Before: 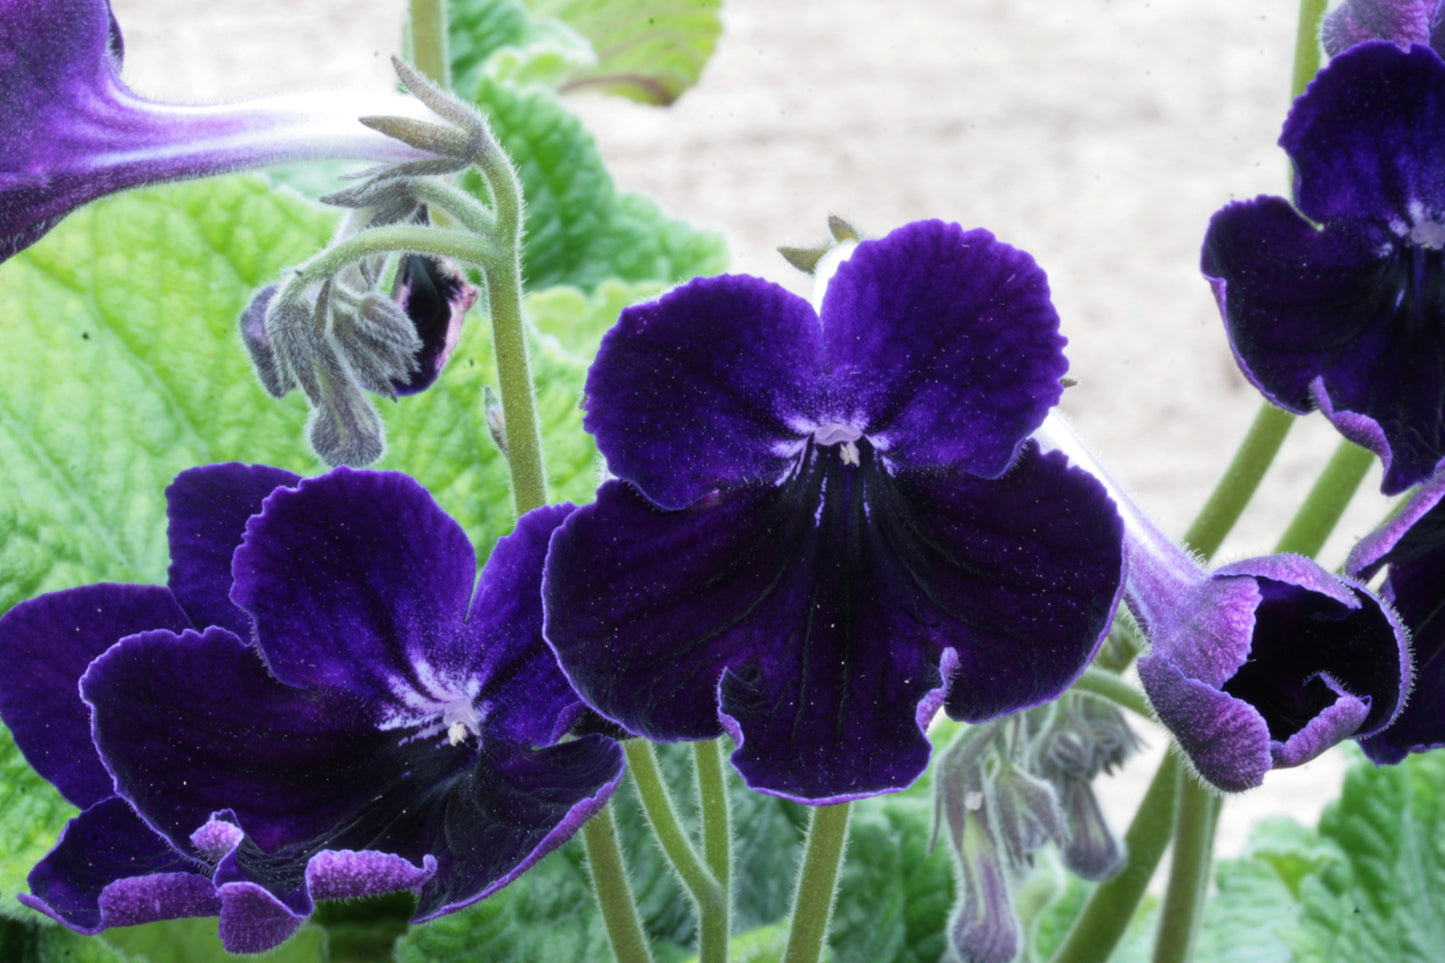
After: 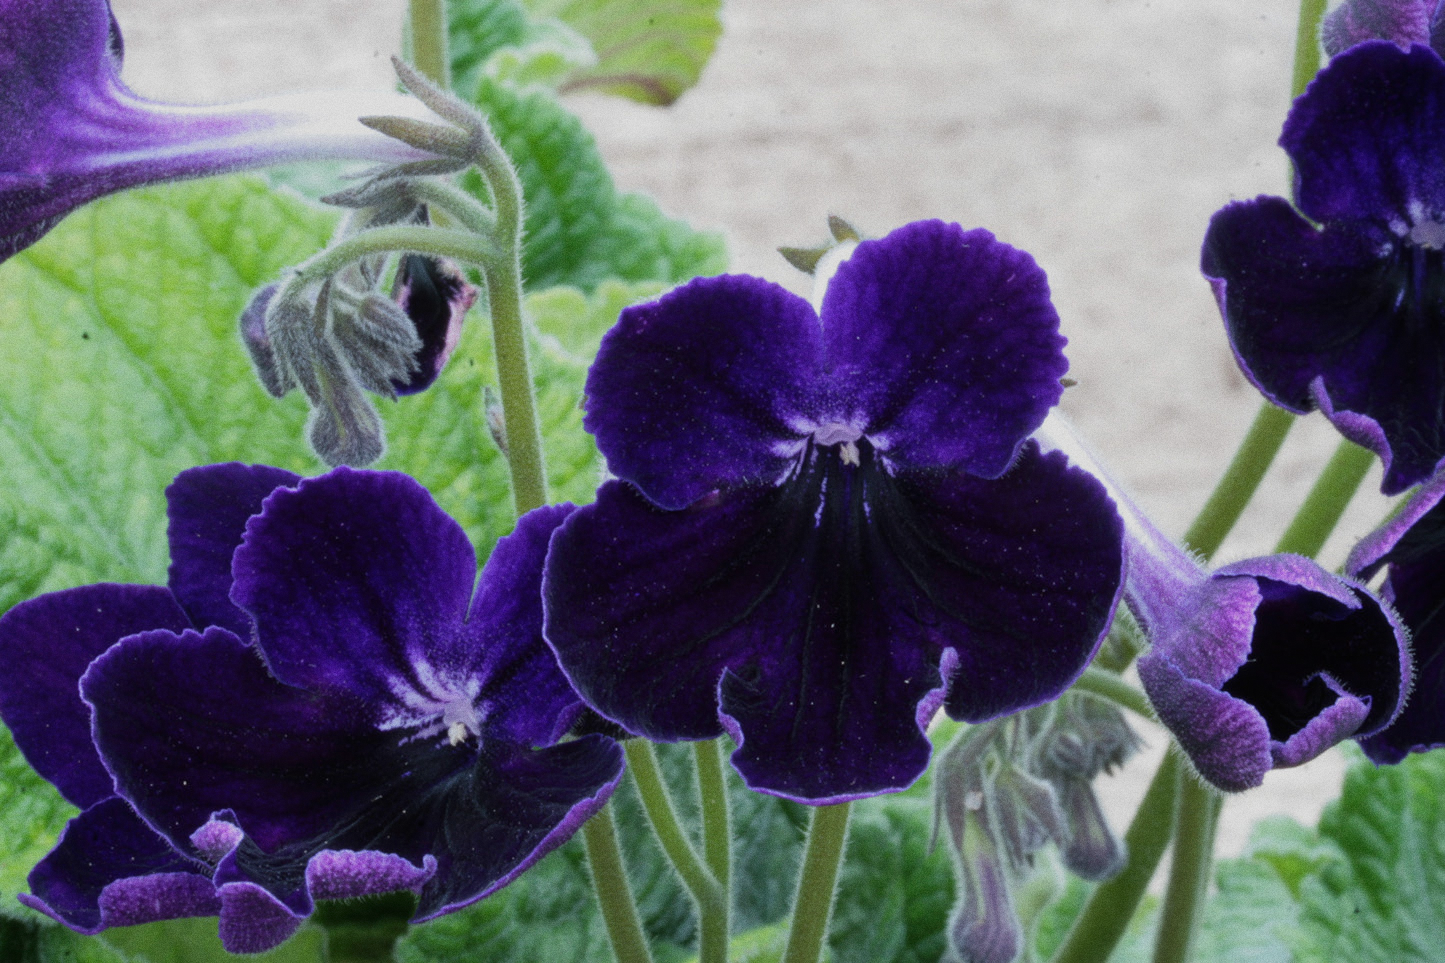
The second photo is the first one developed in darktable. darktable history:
bloom: size 15%, threshold 97%, strength 7%
grain: coarseness 0.09 ISO
exposure: exposure -0.492 EV, compensate highlight preservation false
